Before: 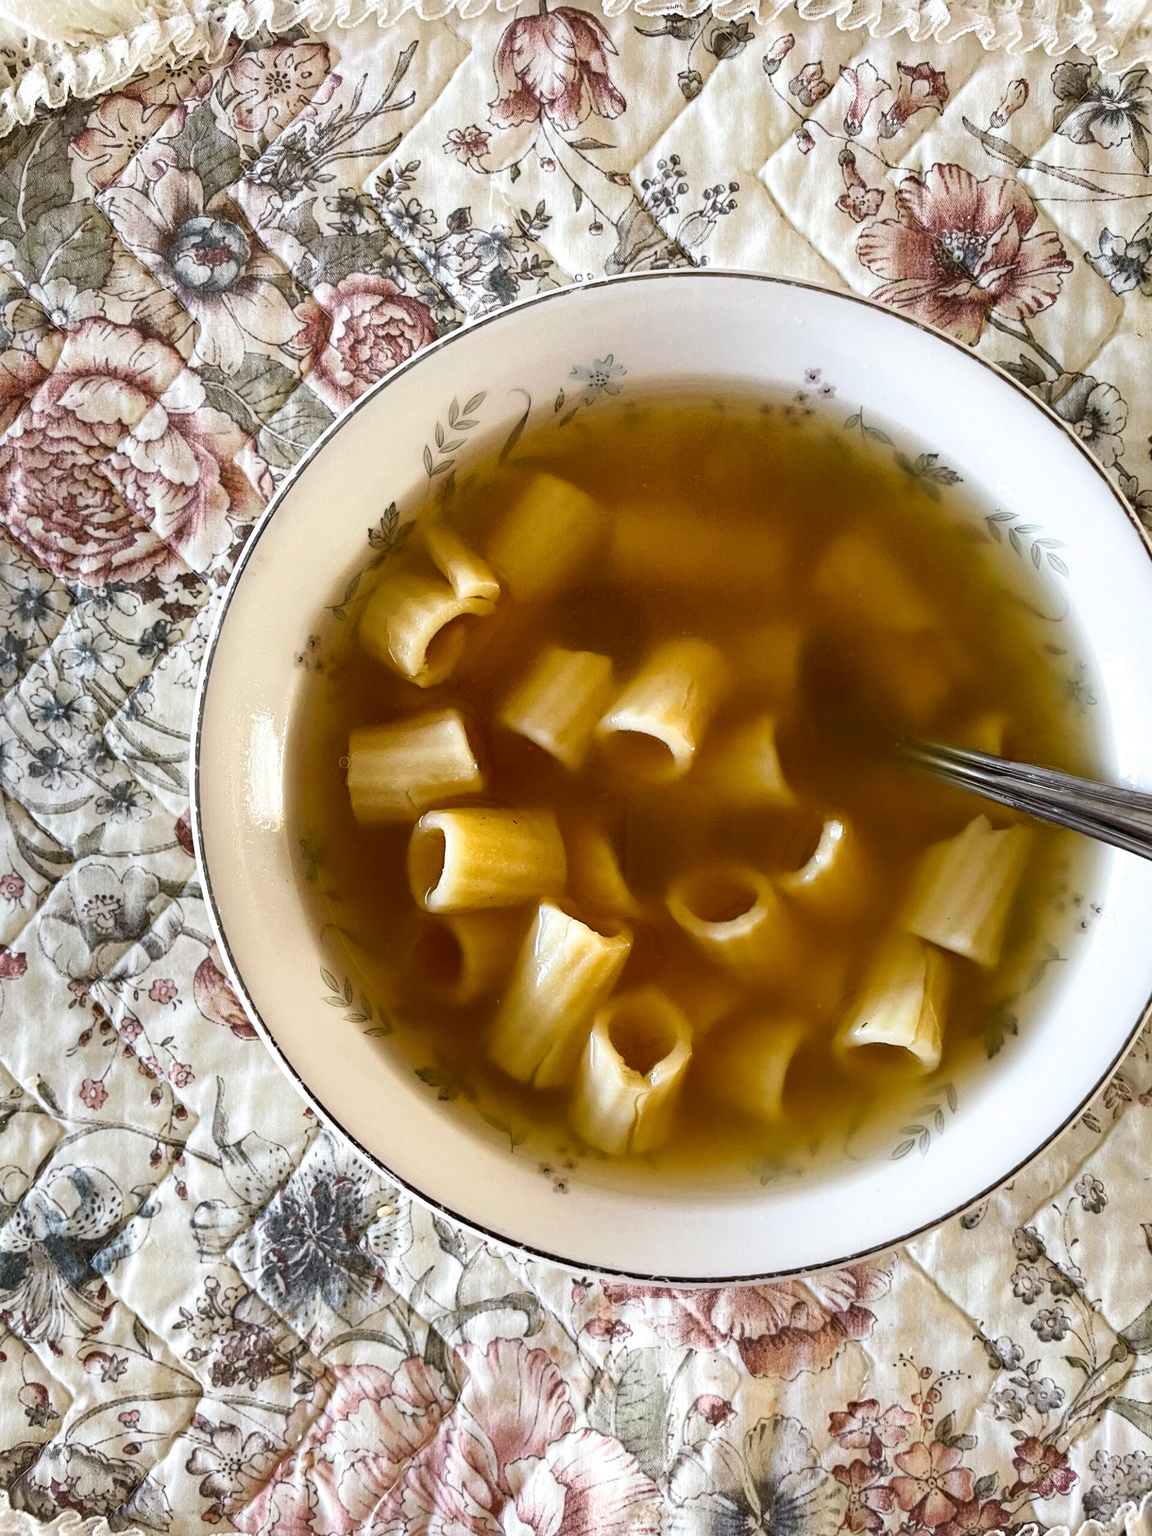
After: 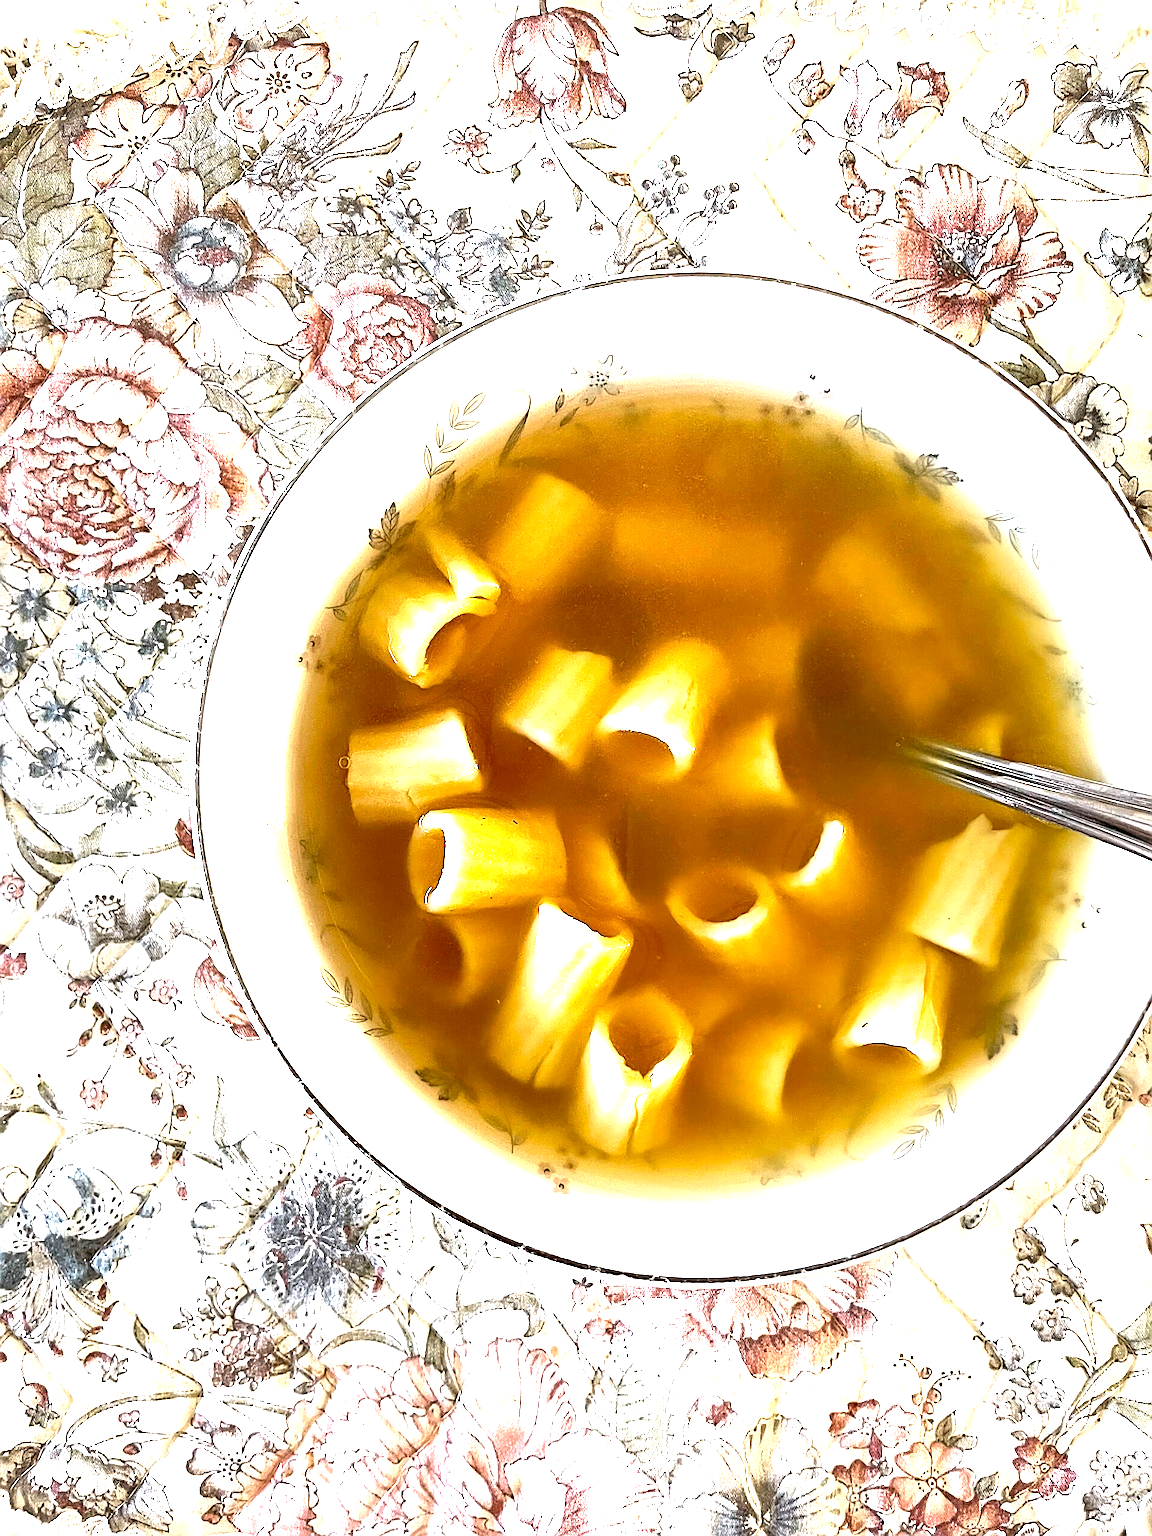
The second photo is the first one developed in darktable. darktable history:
sharpen: radius 1.415, amount 1.254, threshold 0.801
exposure: black level correction 0.001, exposure 1.721 EV, compensate highlight preservation false
